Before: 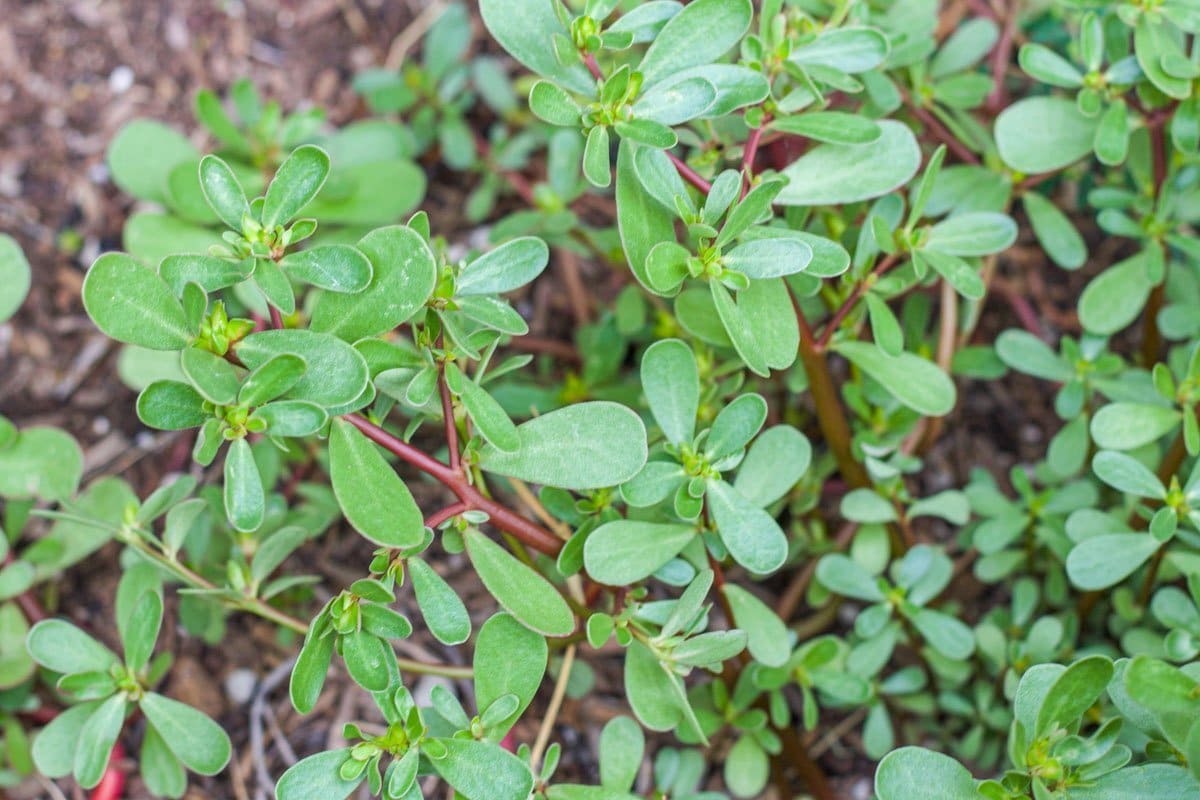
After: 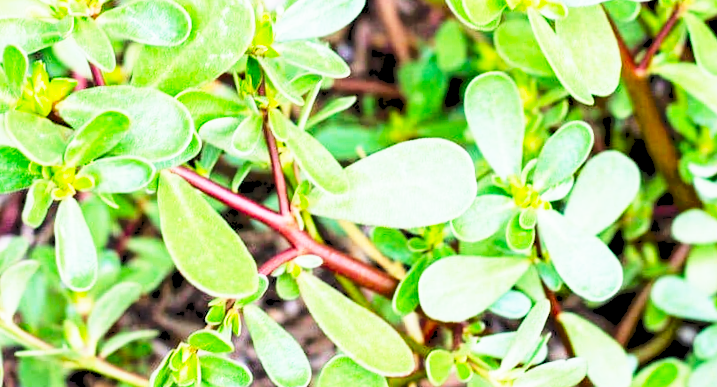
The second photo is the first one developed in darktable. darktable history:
tone equalizer: on, module defaults
shadows and highlights: radius 133.83, soften with gaussian
rgb levels: levels [[0.027, 0.429, 0.996], [0, 0.5, 1], [0, 0.5, 1]]
color balance: output saturation 110%
rotate and perspective: rotation -3.52°, crop left 0.036, crop right 0.964, crop top 0.081, crop bottom 0.919
crop: left 13.312%, top 31.28%, right 24.627%, bottom 15.582%
base curve: curves: ch0 [(0, 0) (0.495, 0.917) (1, 1)], preserve colors none
